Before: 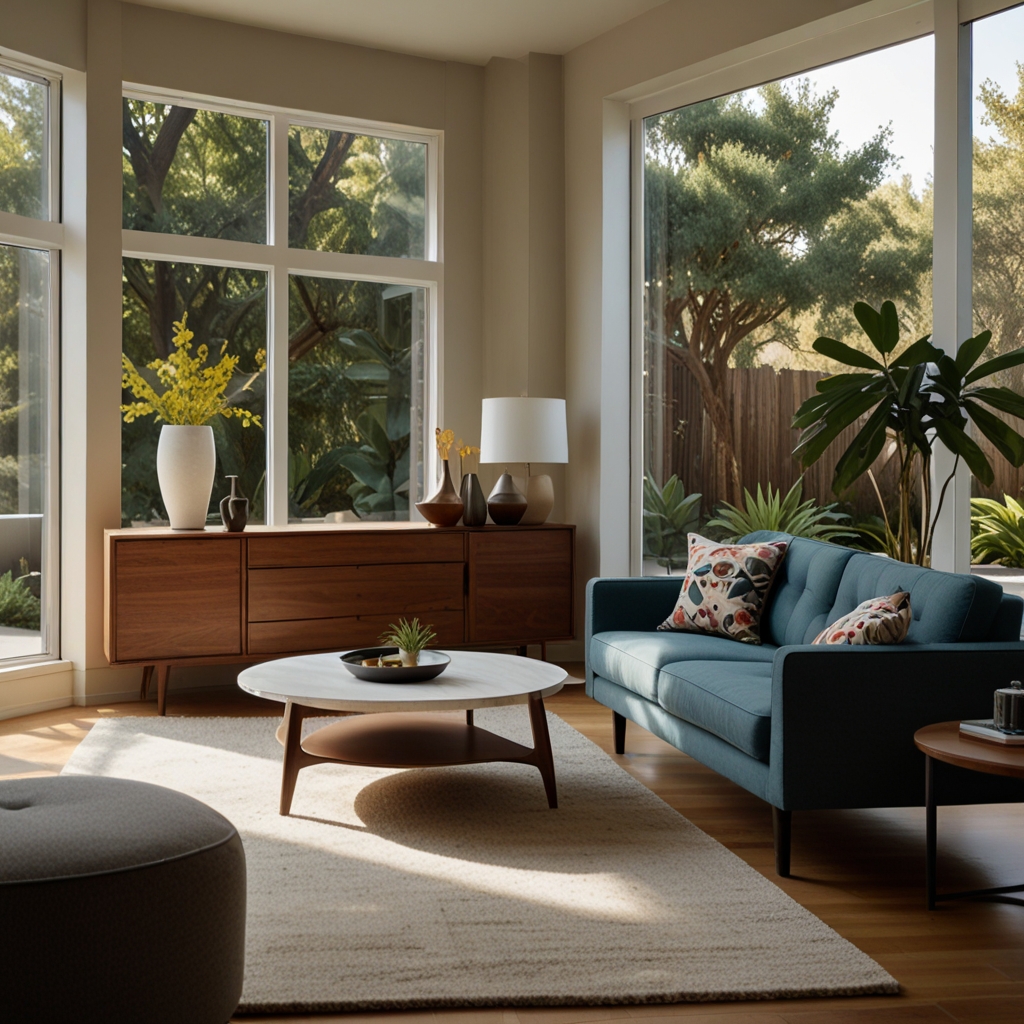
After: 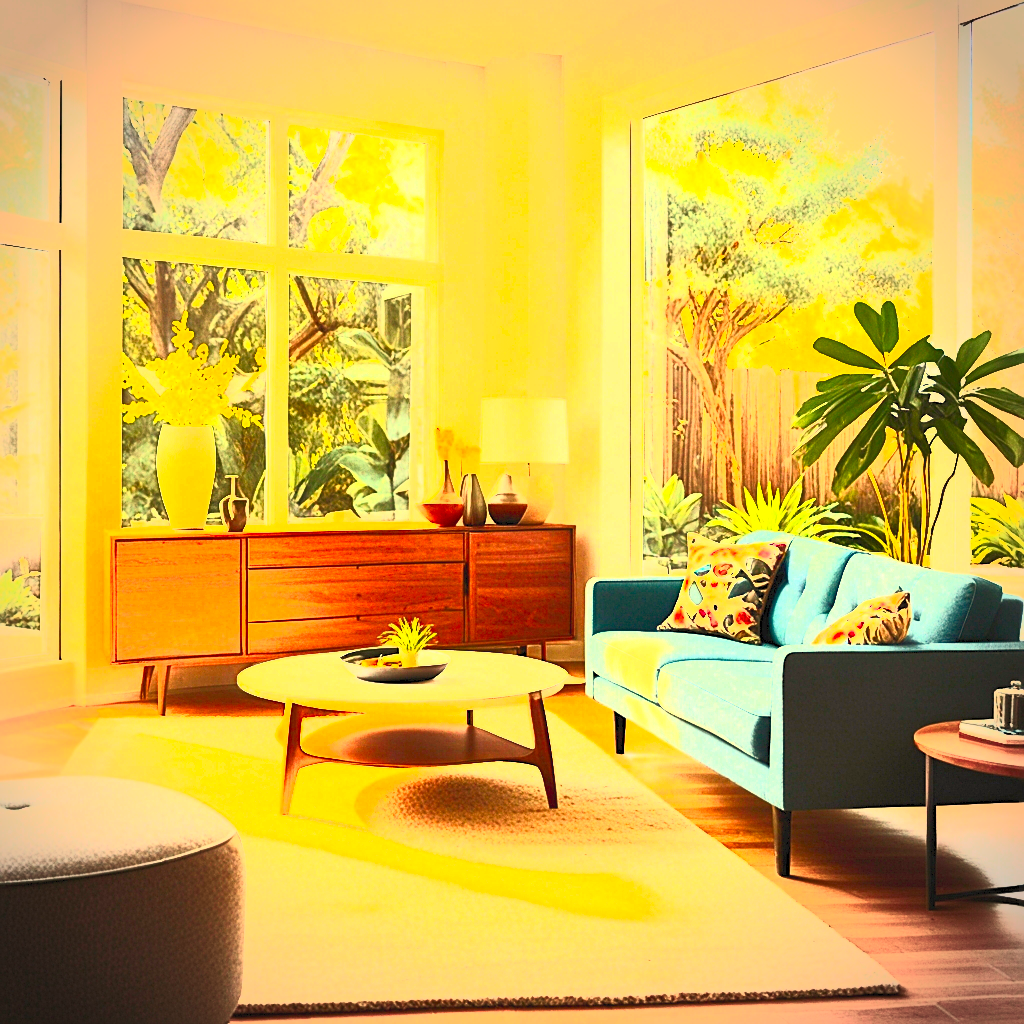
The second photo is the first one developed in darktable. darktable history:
vignetting: automatic ratio true
color balance rgb: on, module defaults
white balance: red 1.138, green 0.996, blue 0.812
exposure: black level correction 0, exposure 2.327 EV, compensate exposure bias true, compensate highlight preservation false
contrast brightness saturation: contrast 1, brightness 1, saturation 1
sharpen: on, module defaults
